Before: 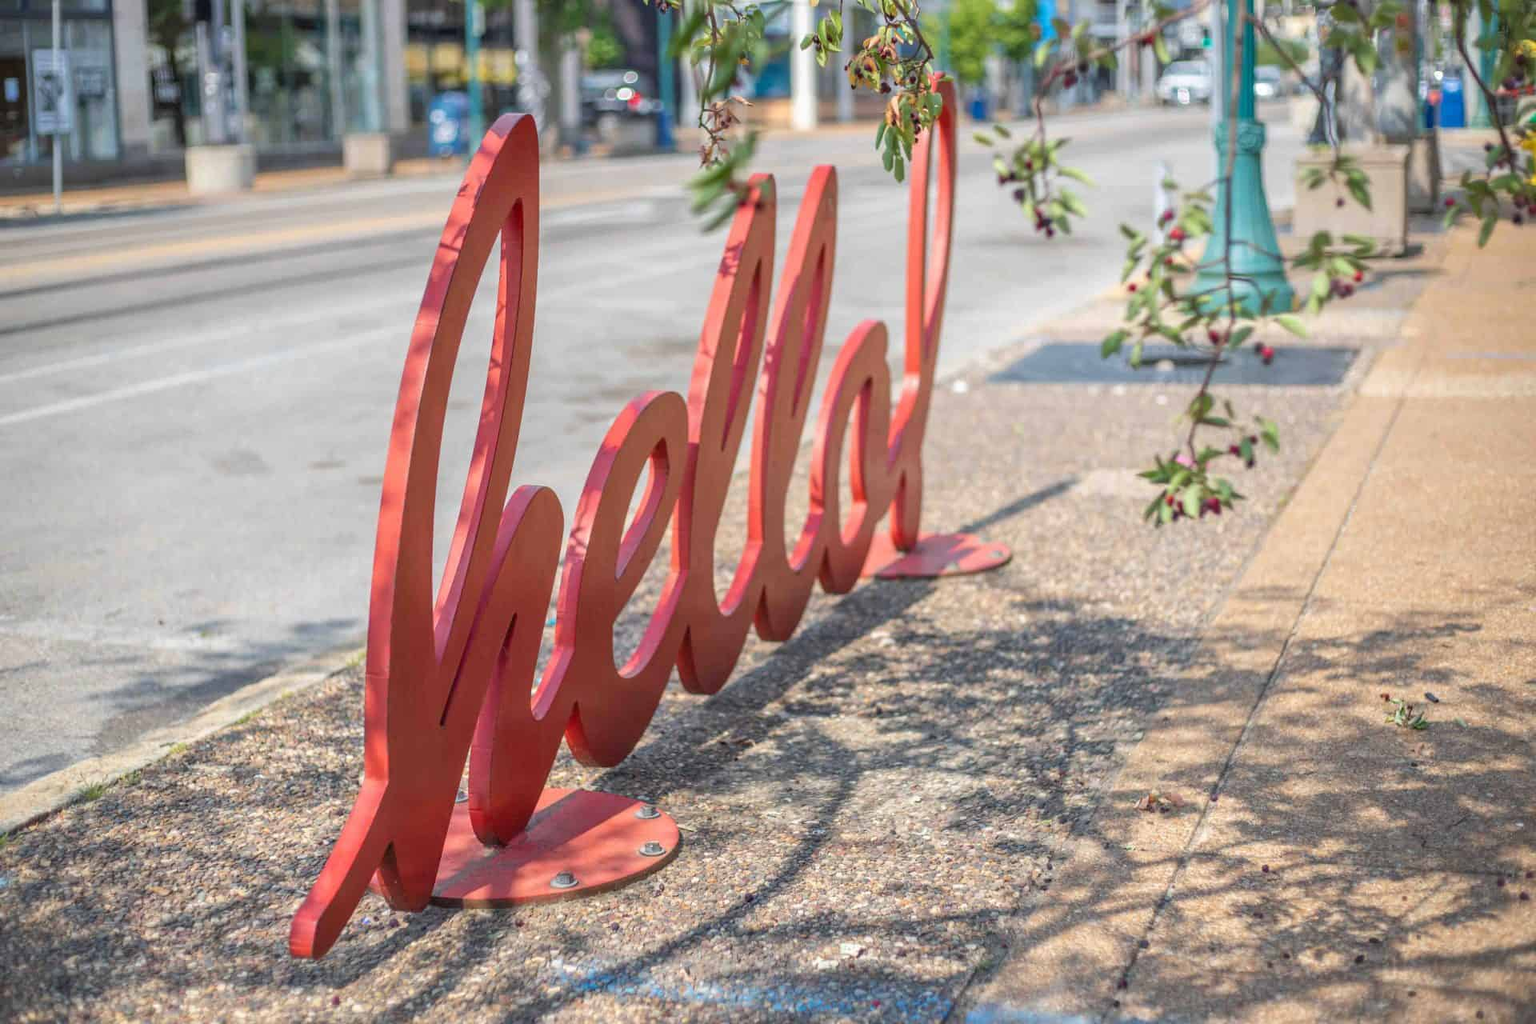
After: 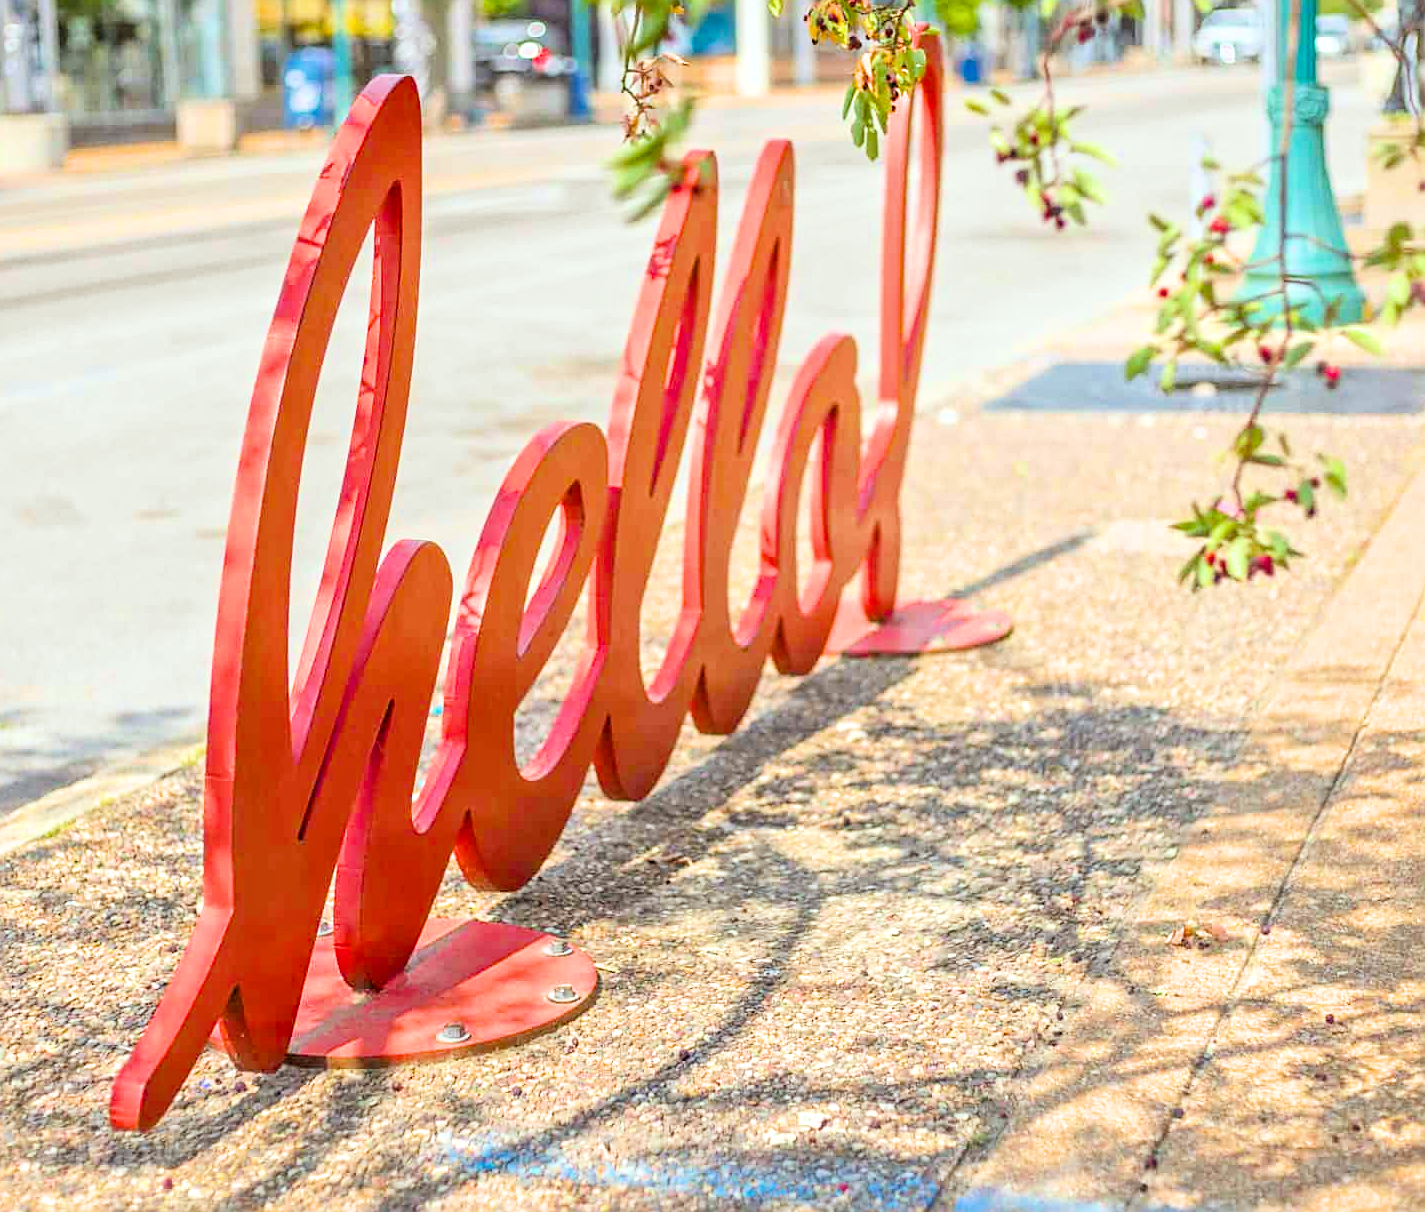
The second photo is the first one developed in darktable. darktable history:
color balance rgb: power › chroma 2.522%, power › hue 68.55°, perceptual saturation grading › global saturation 25.472%, perceptual brilliance grading › global brilliance 12.629%
crop and rotate: left 13.147%, top 5.242%, right 12.593%
local contrast: mode bilateral grid, contrast 28, coarseness 15, detail 116%, midtone range 0.2
sharpen: on, module defaults
filmic rgb: black relative exposure -7.65 EV, white relative exposure 4.56 EV, hardness 3.61, color science v6 (2022), iterations of high-quality reconstruction 0
exposure: black level correction 0, exposure 0.95 EV, compensate highlight preservation false
